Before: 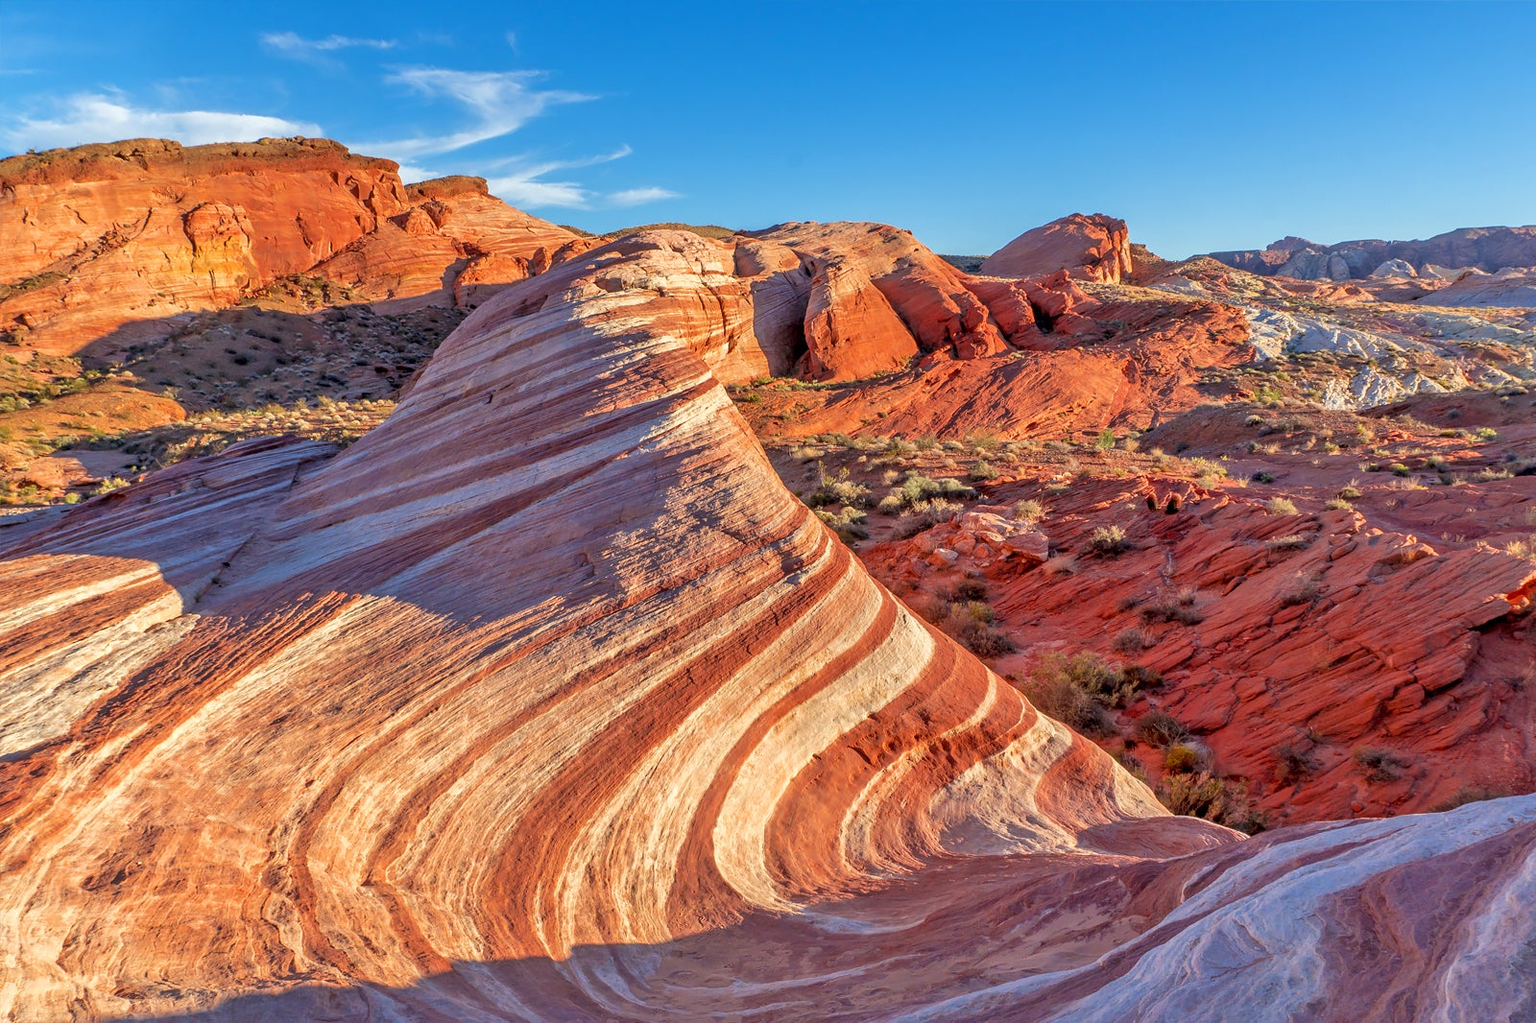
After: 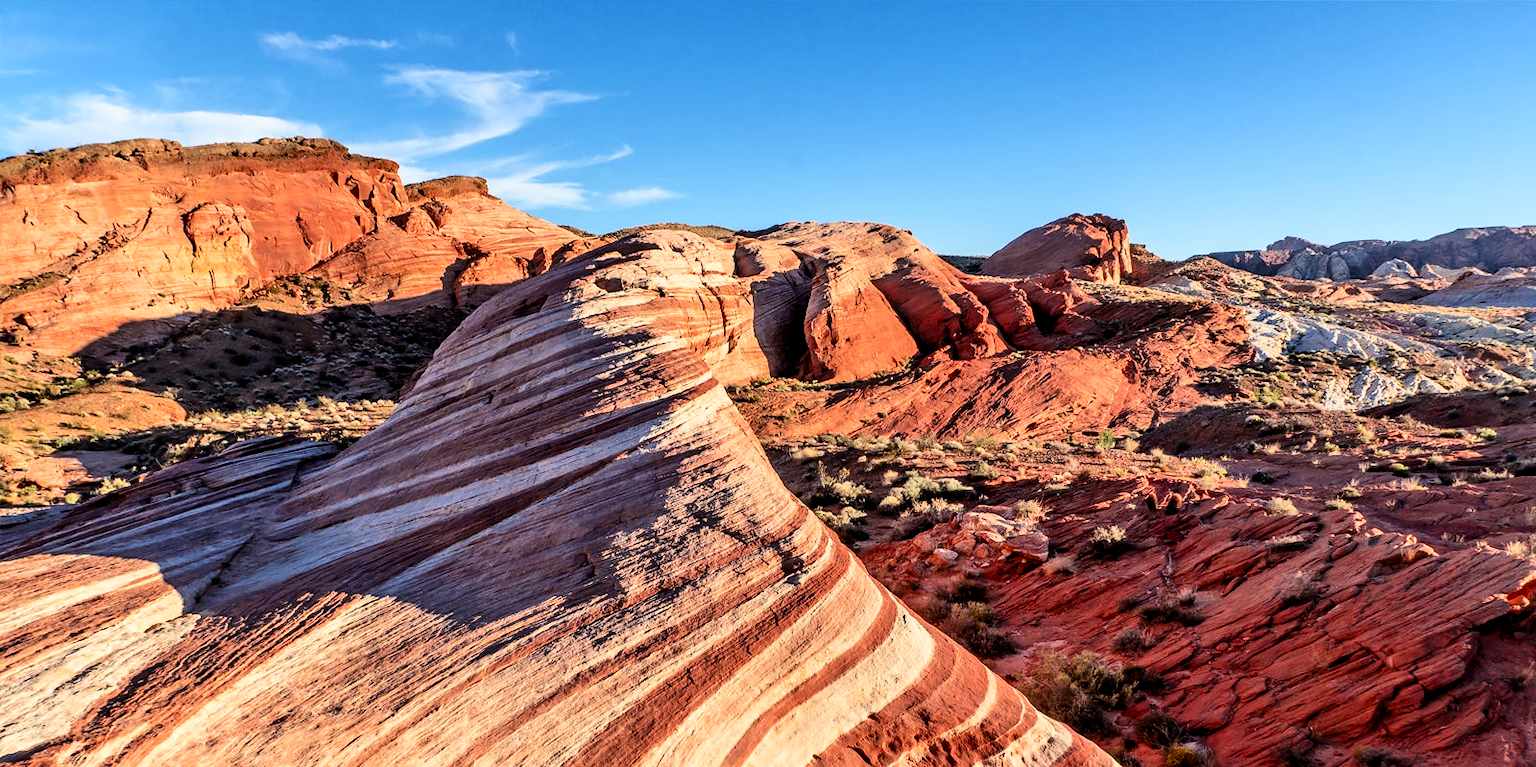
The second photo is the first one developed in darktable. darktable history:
contrast brightness saturation: contrast 0.225
crop: bottom 24.986%
filmic rgb: black relative exposure -4.01 EV, white relative exposure 2.98 EV, threshold 5.95 EV, hardness 3, contrast 1.485, enable highlight reconstruction true
